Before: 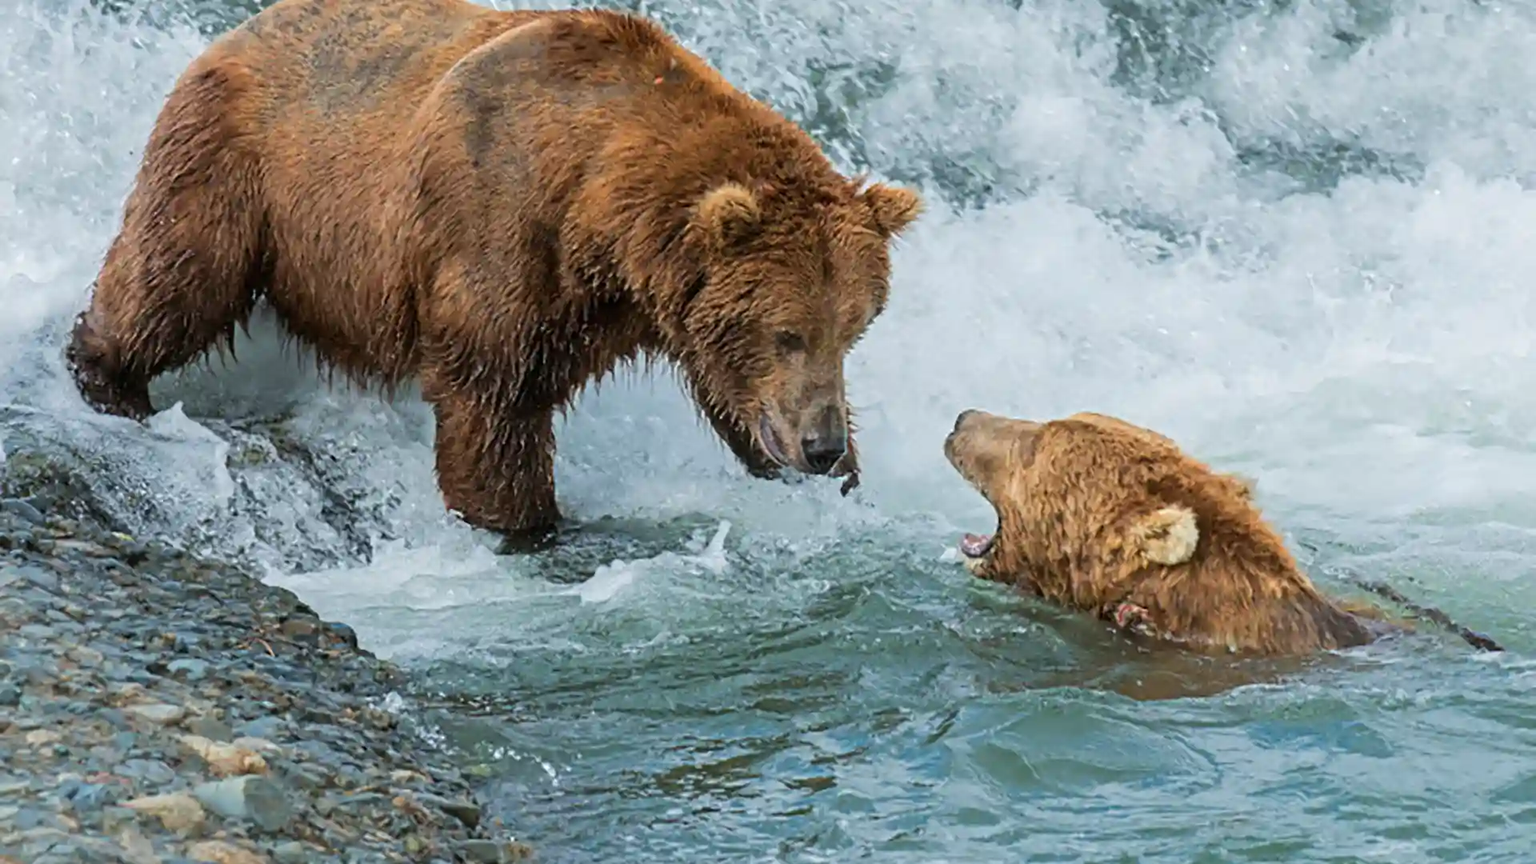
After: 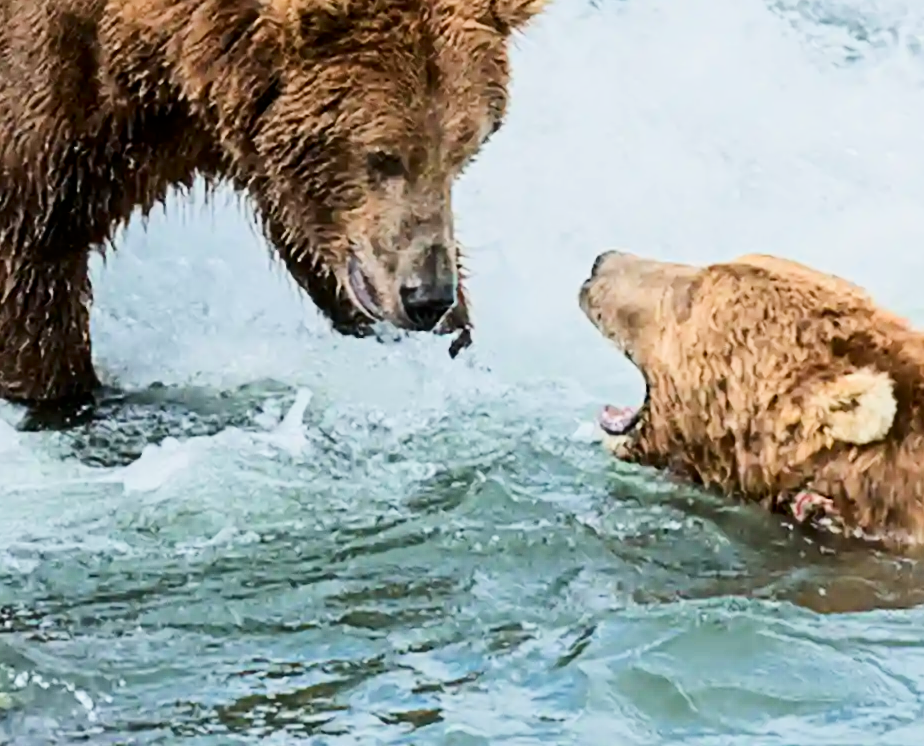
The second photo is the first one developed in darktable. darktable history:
crop: left 31.406%, top 24.321%, right 20.44%, bottom 6.536%
contrast brightness saturation: contrast 0.287
filmic rgb: black relative exposure -7.65 EV, white relative exposure 4.56 EV, hardness 3.61, contrast 0.988
exposure: exposure 0.657 EV, compensate highlight preservation false
